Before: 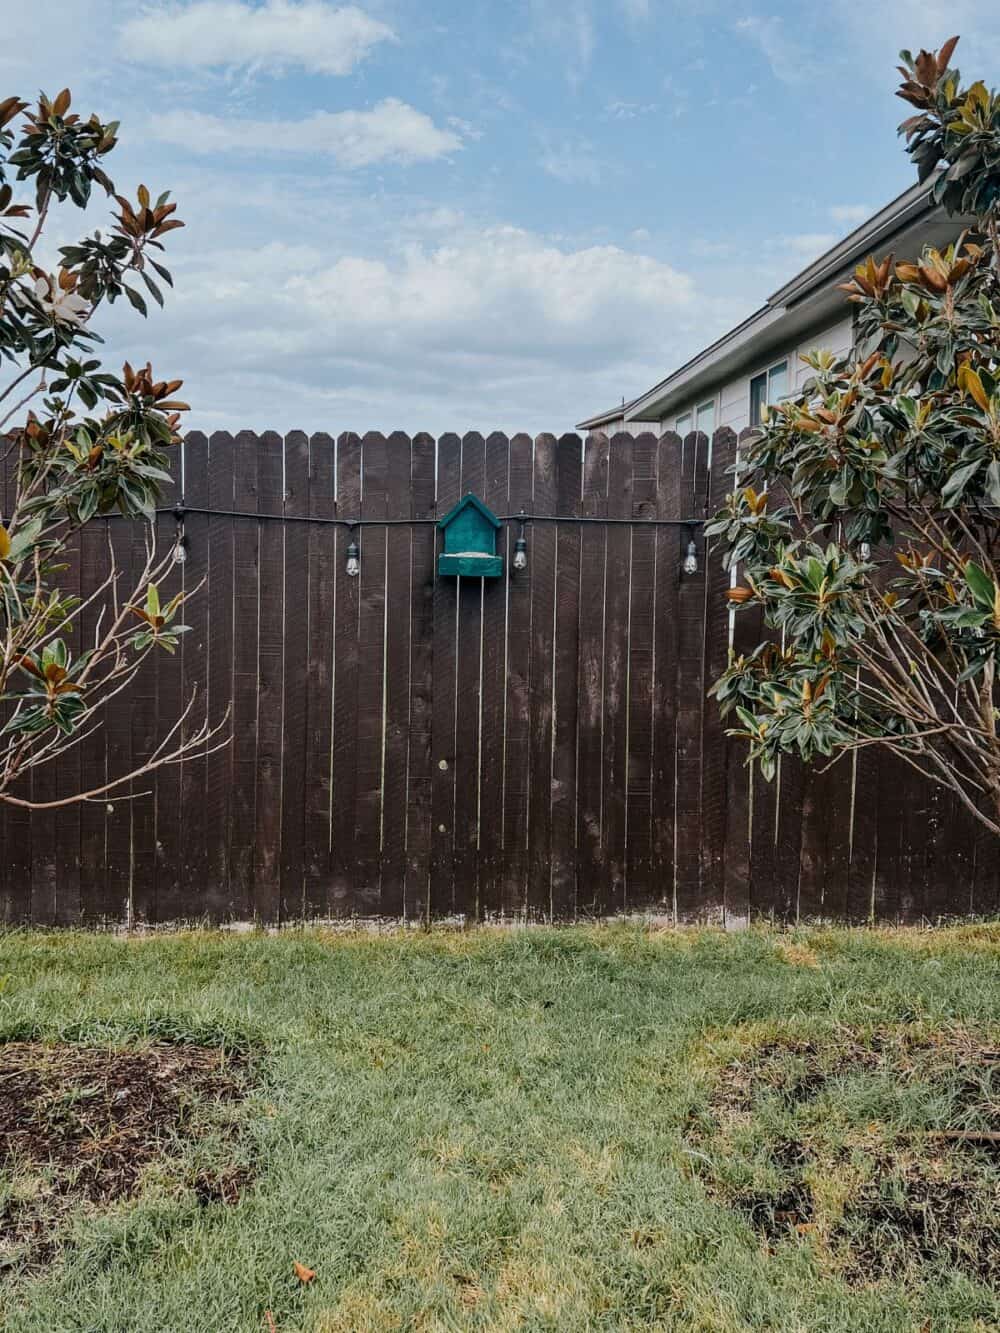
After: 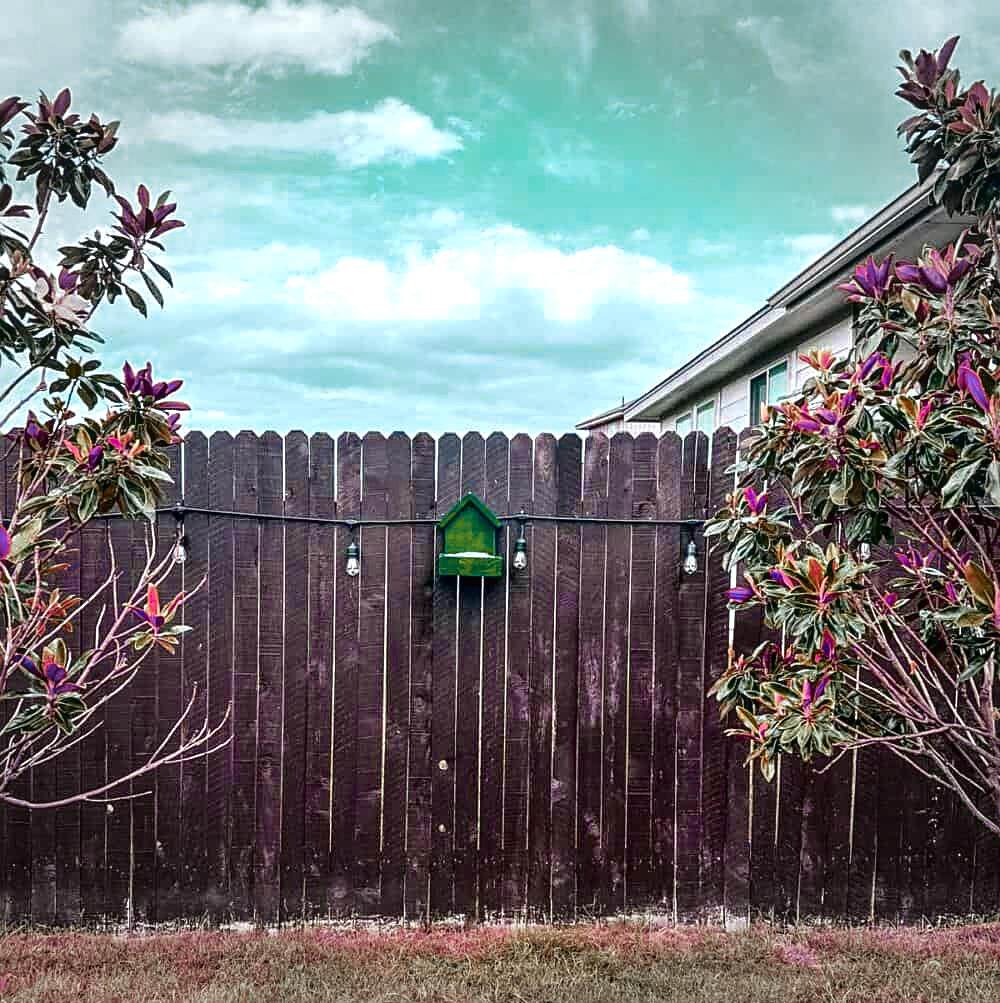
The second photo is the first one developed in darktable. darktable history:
local contrast: on, module defaults
tone curve: curves: ch0 [(0, 0) (0.106, 0.041) (0.256, 0.197) (0.37, 0.336) (0.513, 0.481) (0.667, 0.629) (1, 1)]; ch1 [(0, 0) (0.502, 0.505) (0.553, 0.577) (1, 1)]; ch2 [(0, 0) (0.5, 0.495) (0.56, 0.544) (1, 1)], color space Lab, independent channels, preserve colors none
contrast brightness saturation: contrast 0.082, saturation 0.02
crop: bottom 24.732%
vignetting: fall-off start 91.08%, fall-off radius 38.88%, brightness -0.199, width/height ratio 1.22, shape 1.29
exposure: exposure 1 EV, compensate highlight preservation false
color zones: curves: ch0 [(0.826, 0.353)]; ch1 [(0.242, 0.647) (0.889, 0.342)]; ch2 [(0.246, 0.089) (0.969, 0.068)]
sharpen: on, module defaults
